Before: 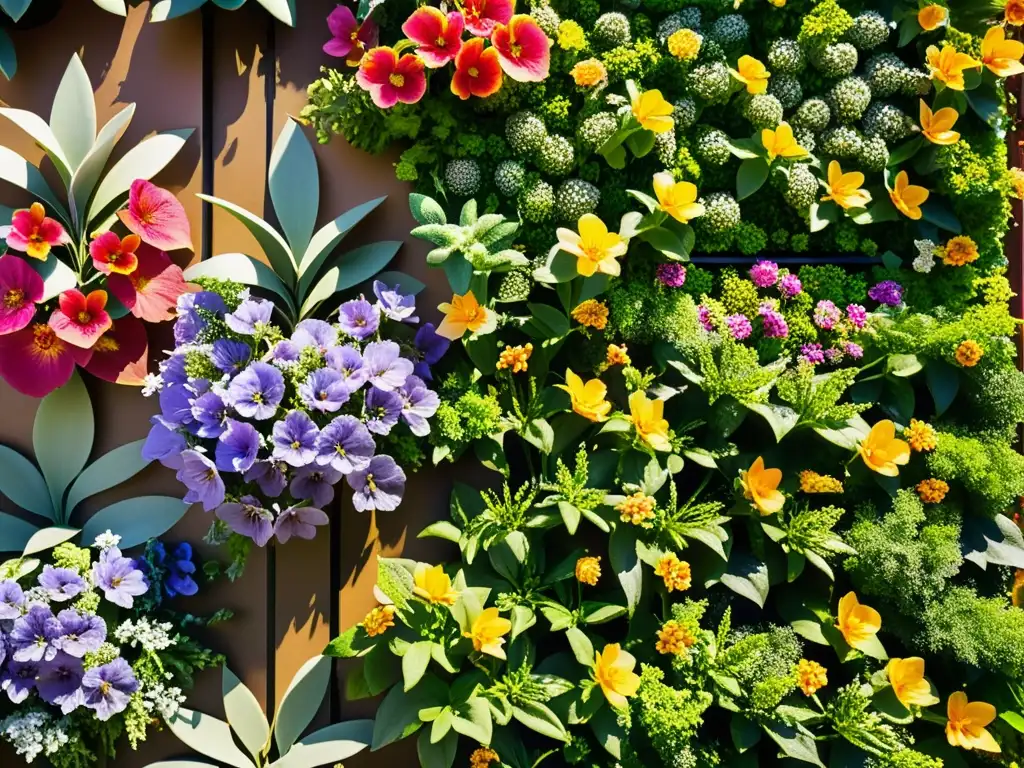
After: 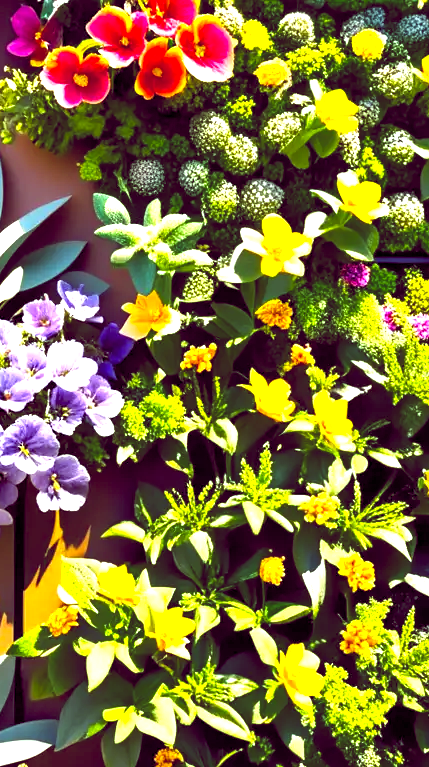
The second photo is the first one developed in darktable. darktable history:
crop: left 30.883%, right 27.184%
color balance rgb: highlights gain › luminance 14.566%, global offset › chroma 0.278%, global offset › hue 318.17°, perceptual saturation grading › global saturation 19.885%, perceptual brilliance grading › global brilliance 29.832%
